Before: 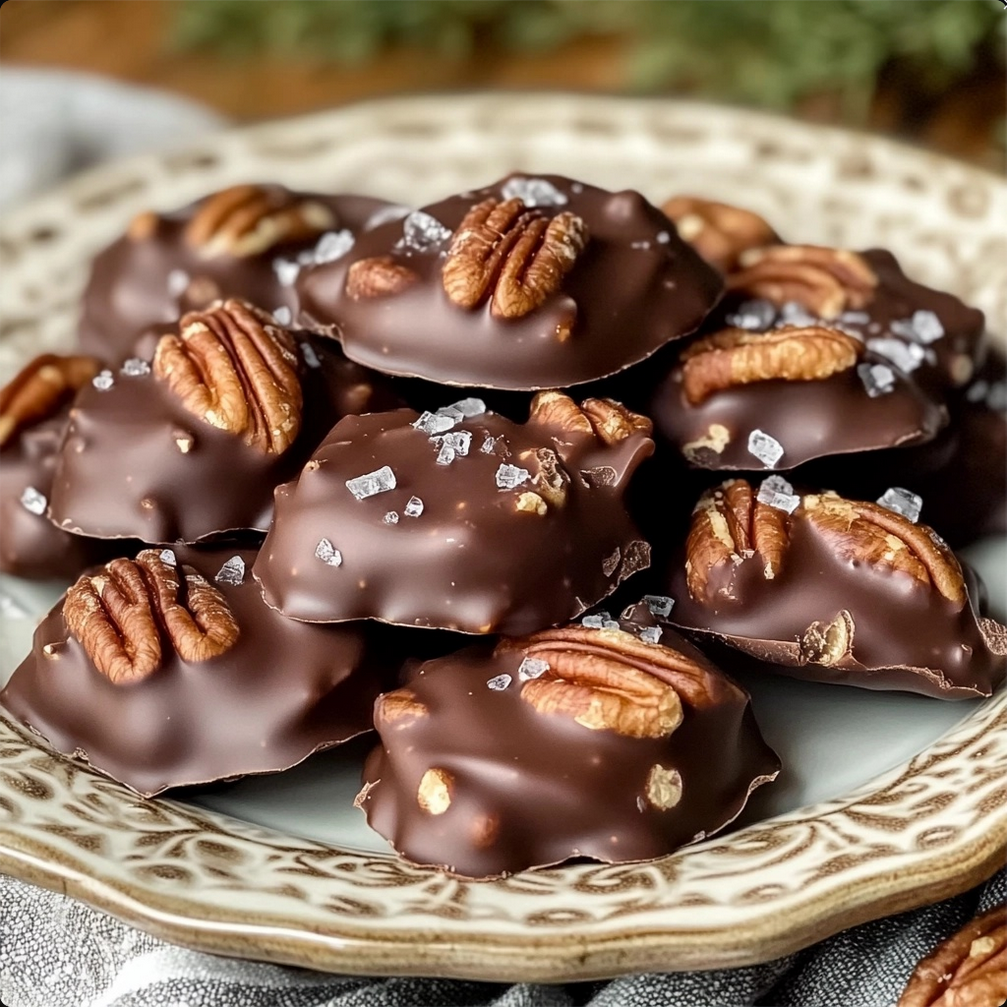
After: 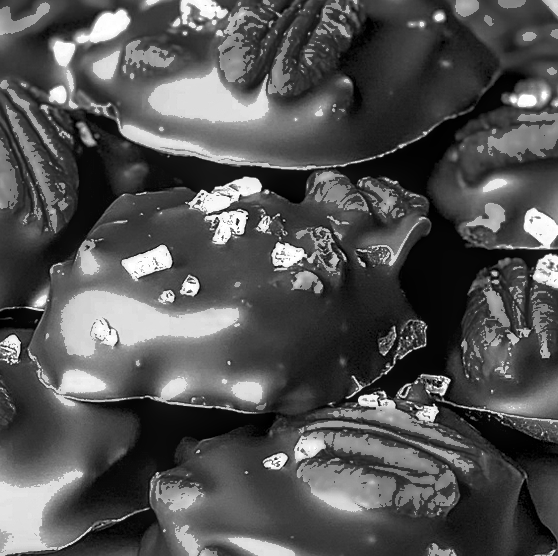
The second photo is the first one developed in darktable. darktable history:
exposure: black level correction 0, exposure 1.521 EV, compensate exposure bias true, compensate highlight preservation false
color zones: curves: ch0 [(0.002, 0.429) (0.121, 0.212) (0.198, 0.113) (0.276, 0.344) (0.331, 0.541) (0.41, 0.56) (0.482, 0.289) (0.619, 0.227) (0.721, 0.18) (0.821, 0.435) (0.928, 0.555) (1, 0.587)]; ch1 [(0, 0) (0.143, 0) (0.286, 0) (0.429, 0) (0.571, 0) (0.714, 0) (0.857, 0)], mix 31.24%
crop and rotate: left 22.288%, top 22.022%, right 22.287%, bottom 22.699%
sharpen: on, module defaults
local contrast: on, module defaults
shadows and highlights: on, module defaults
levels: levels [0.029, 0.545, 0.971]
